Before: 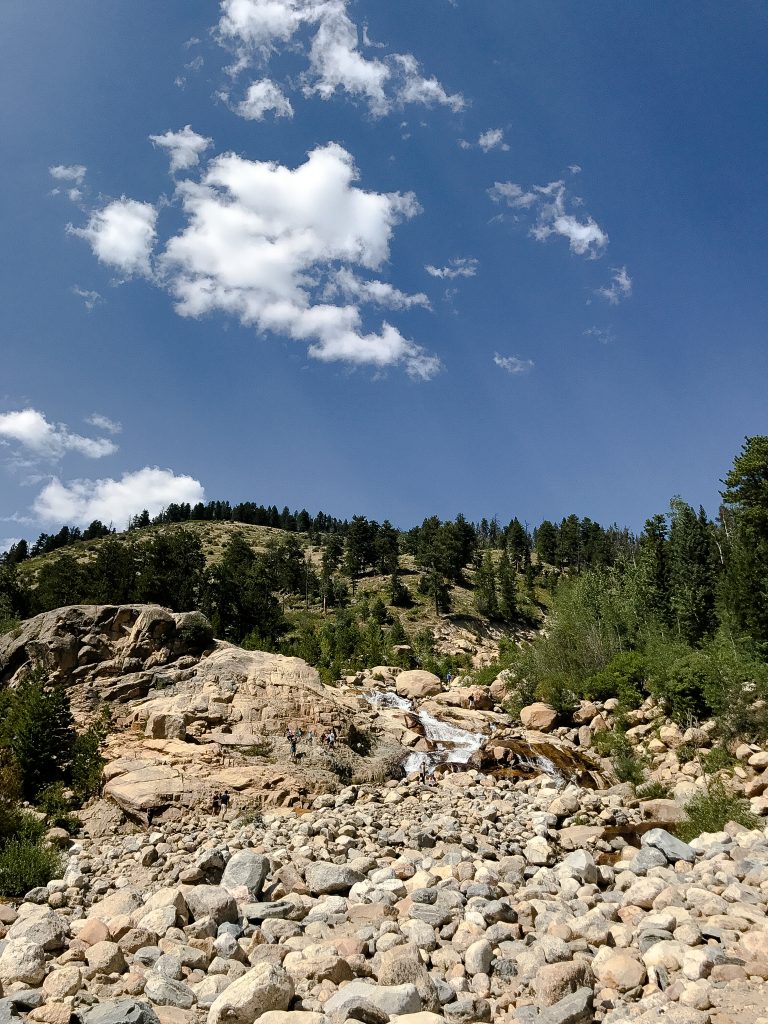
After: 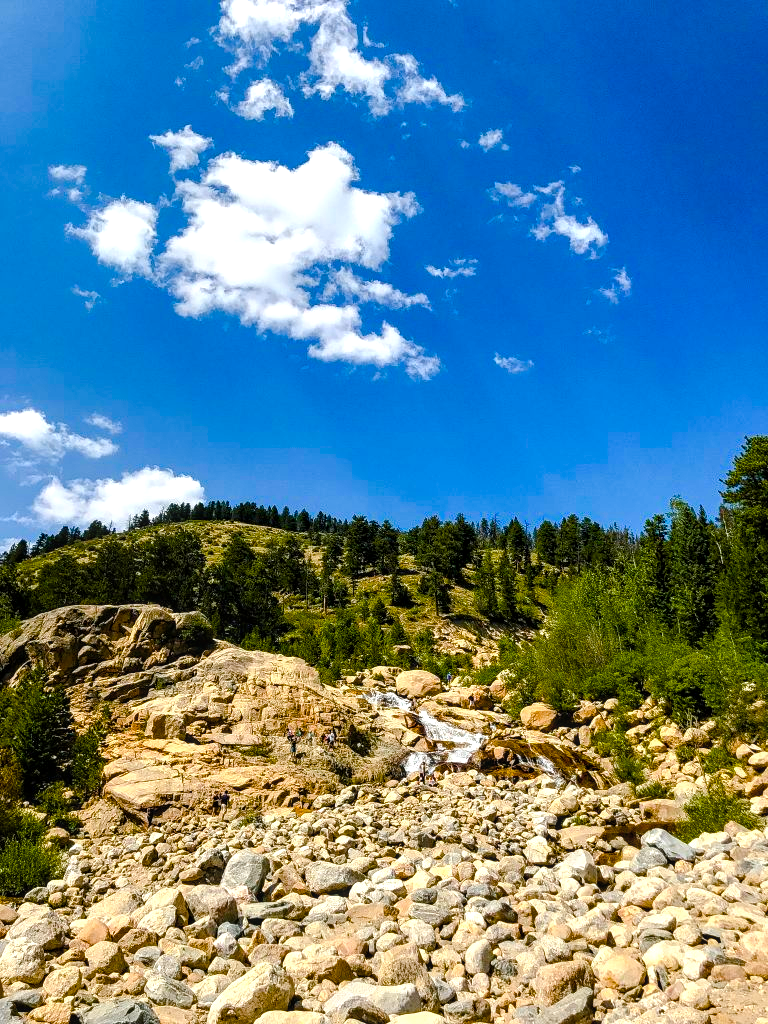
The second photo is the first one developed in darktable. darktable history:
color balance rgb: linear chroma grading › shadows 10%, linear chroma grading › highlights 10%, linear chroma grading › global chroma 15%, linear chroma grading › mid-tones 15%, perceptual saturation grading › global saturation 40%, perceptual saturation grading › highlights -25%, perceptual saturation grading › mid-tones 35%, perceptual saturation grading › shadows 35%, perceptual brilliance grading › global brilliance 11.29%, global vibrance 11.29%
local contrast: on, module defaults
